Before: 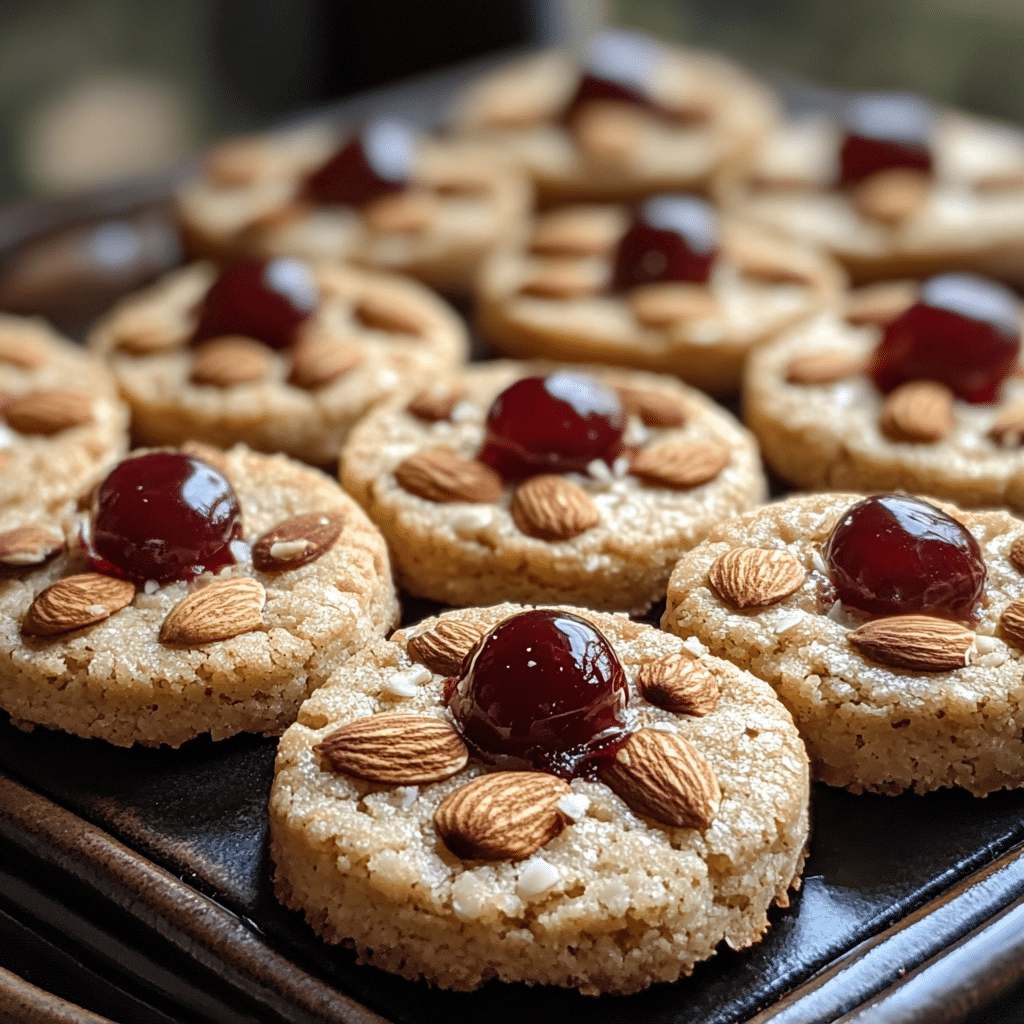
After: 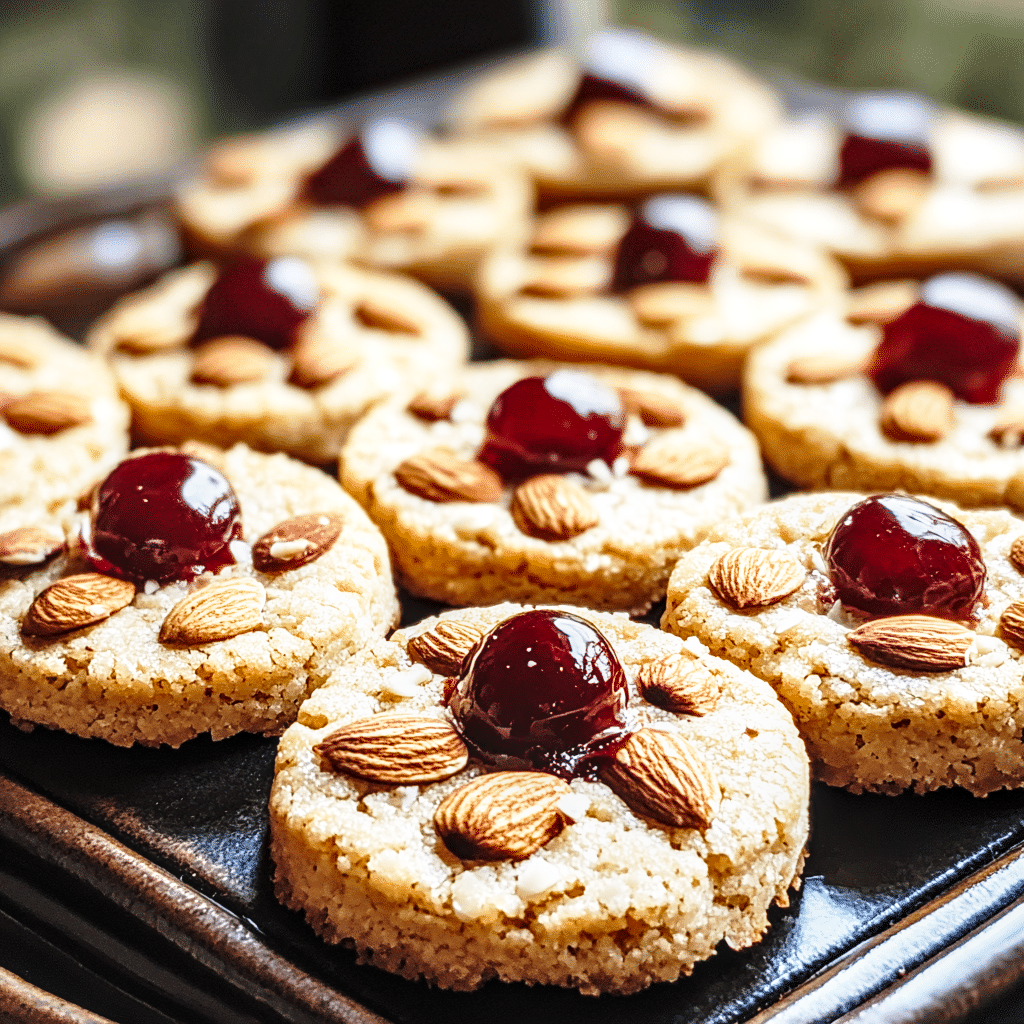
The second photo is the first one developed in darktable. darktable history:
local contrast: detail 130%
base curve: curves: ch0 [(0, 0) (0.026, 0.03) (0.109, 0.232) (0.351, 0.748) (0.669, 0.968) (1, 1)], preserve colors none
